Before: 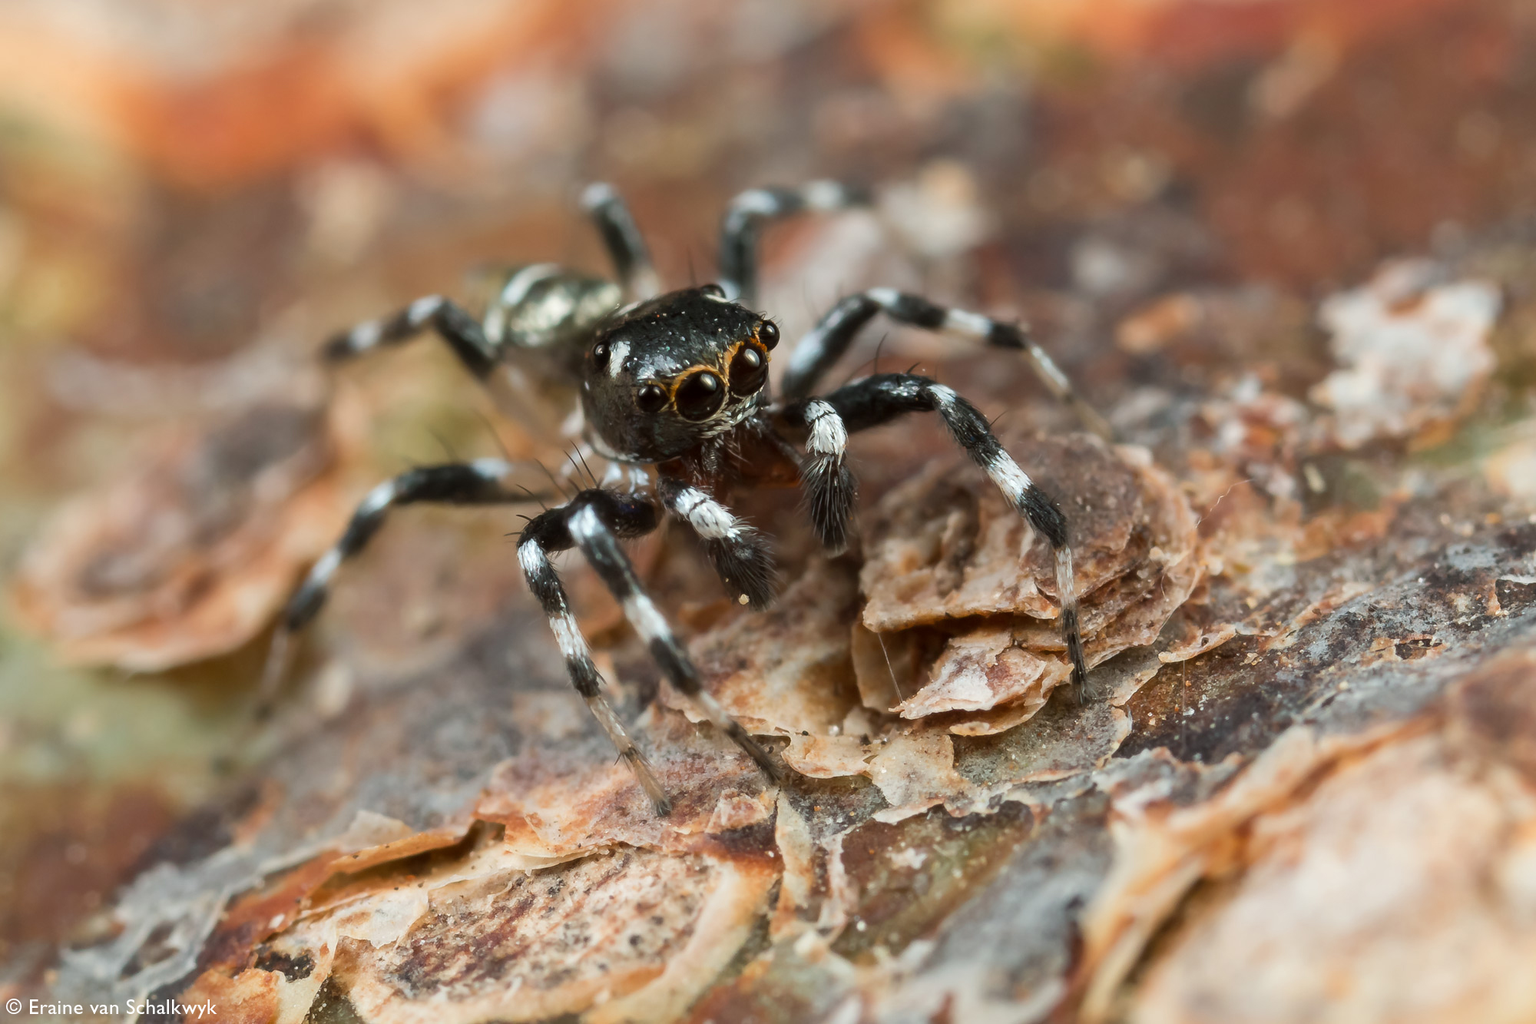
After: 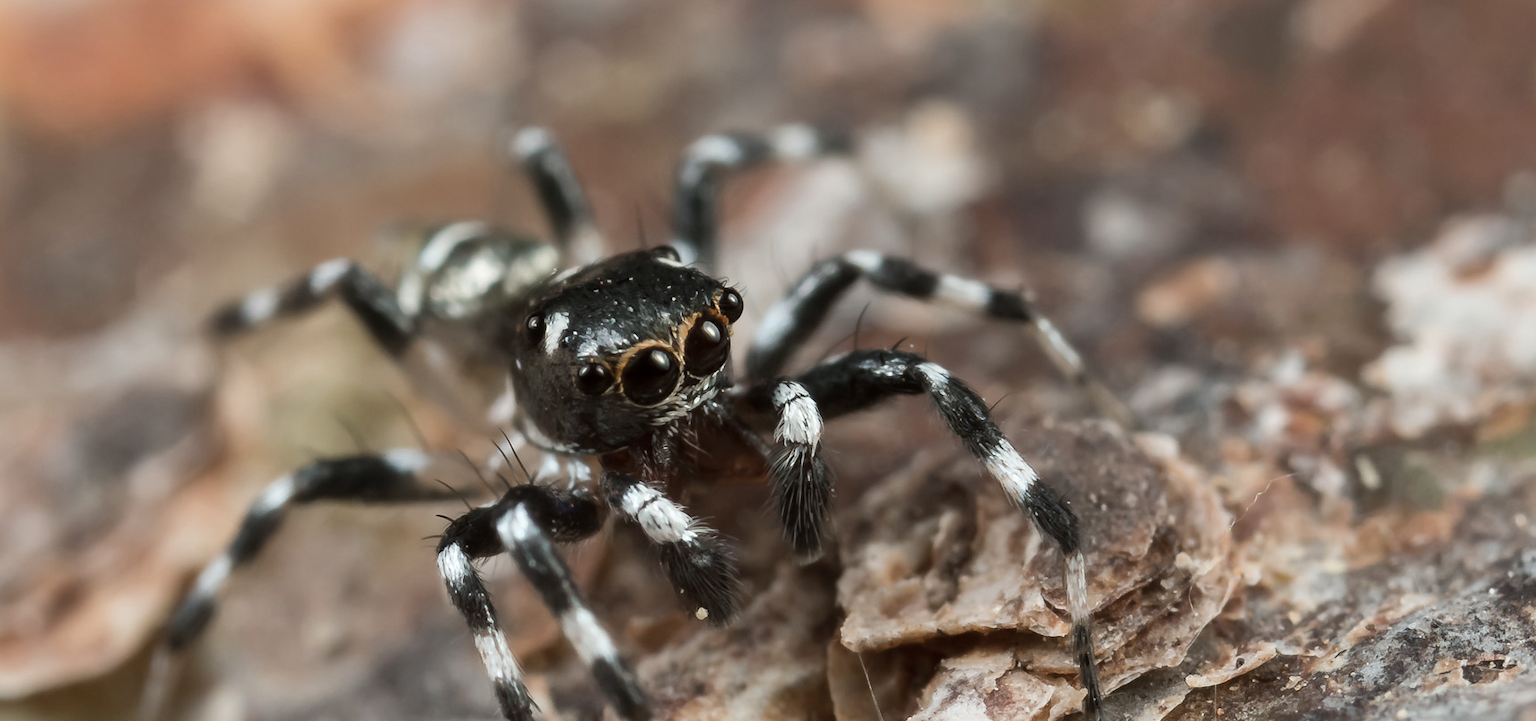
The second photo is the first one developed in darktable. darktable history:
contrast brightness saturation: contrast 0.1, saturation -0.36
crop and rotate: left 9.345%, top 7.22%, right 4.982%, bottom 32.331%
